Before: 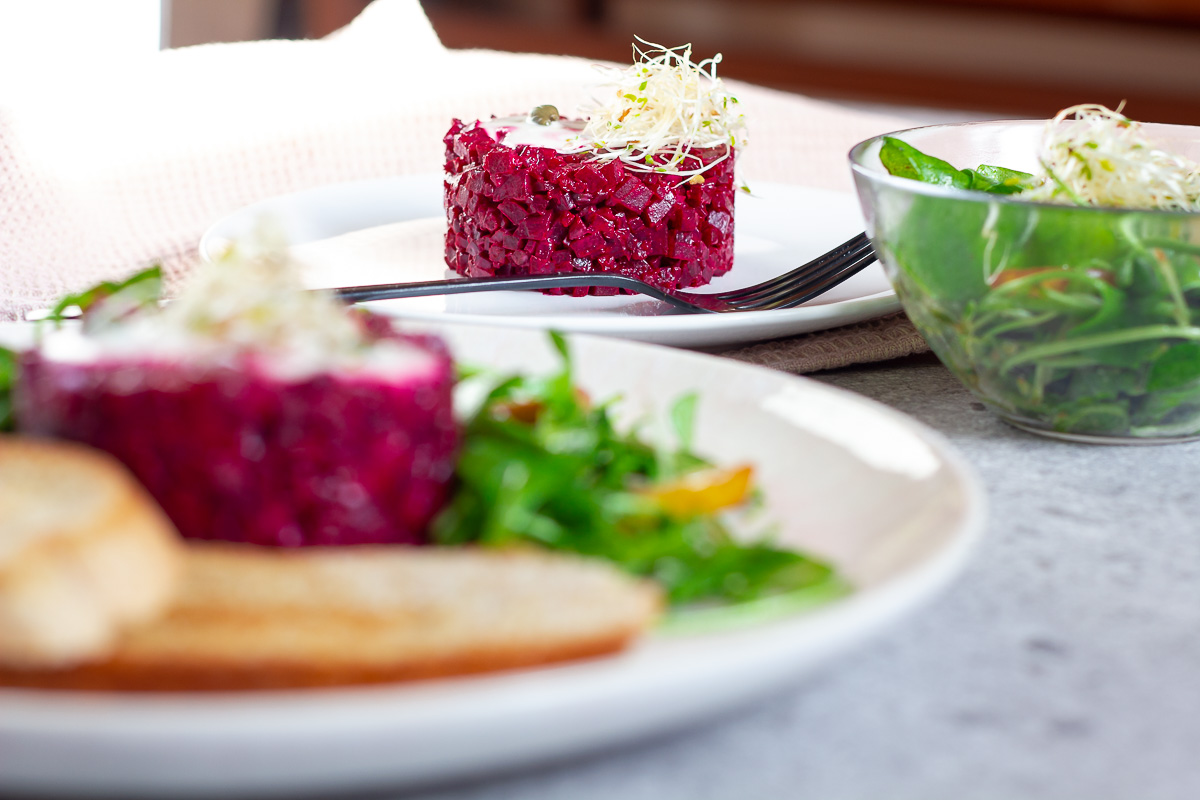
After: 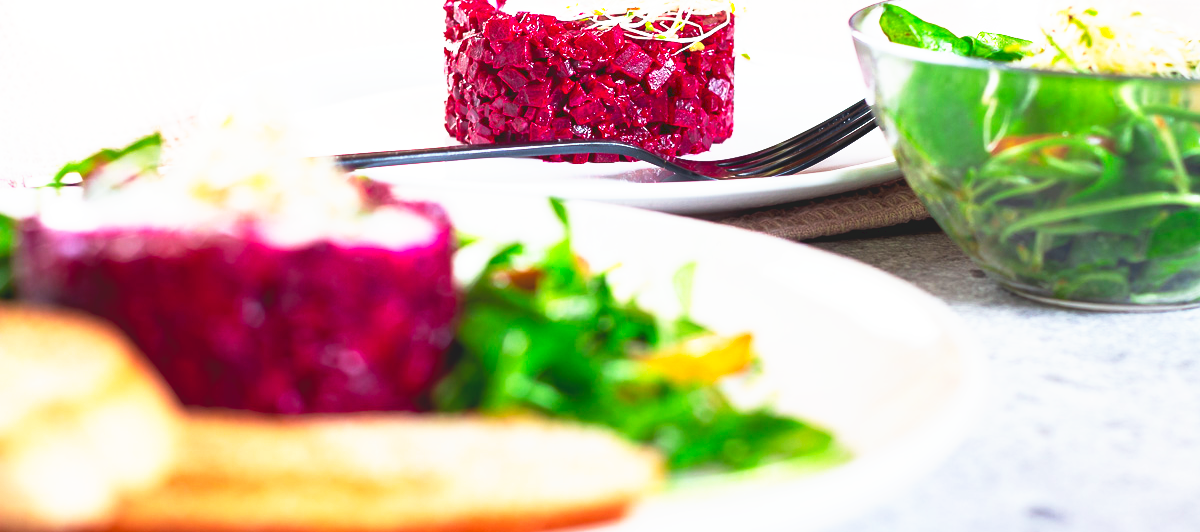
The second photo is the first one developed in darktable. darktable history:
contrast brightness saturation: saturation 0.13
crop: top 16.727%, bottom 16.727%
tone curve: curves: ch0 [(0, 0) (0.003, 0.116) (0.011, 0.116) (0.025, 0.113) (0.044, 0.114) (0.069, 0.118) (0.1, 0.137) (0.136, 0.171) (0.177, 0.213) (0.224, 0.259) (0.277, 0.316) (0.335, 0.381) (0.399, 0.458) (0.468, 0.548) (0.543, 0.654) (0.623, 0.775) (0.709, 0.895) (0.801, 0.972) (0.898, 0.991) (1, 1)], preserve colors none
